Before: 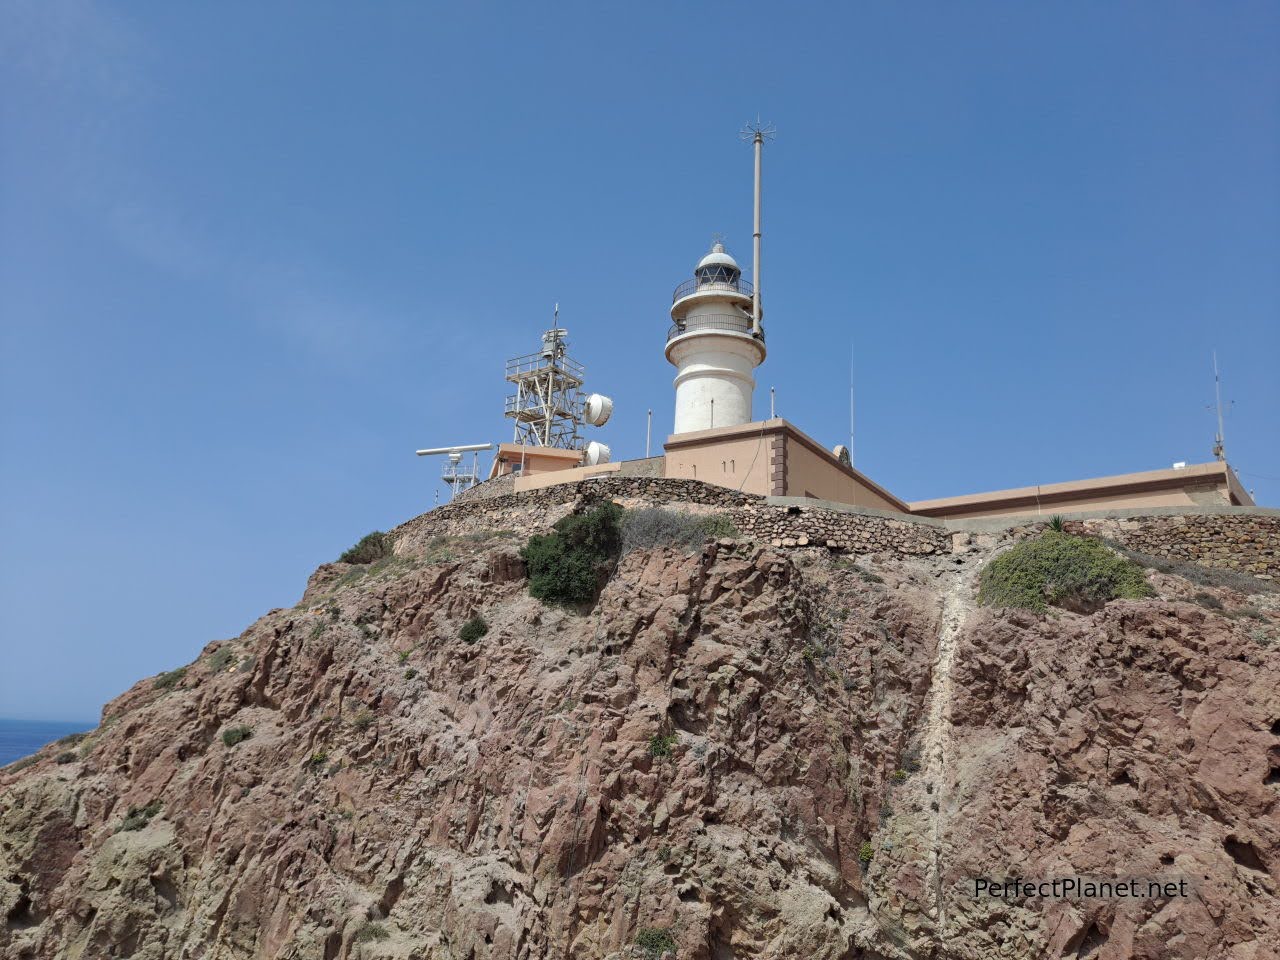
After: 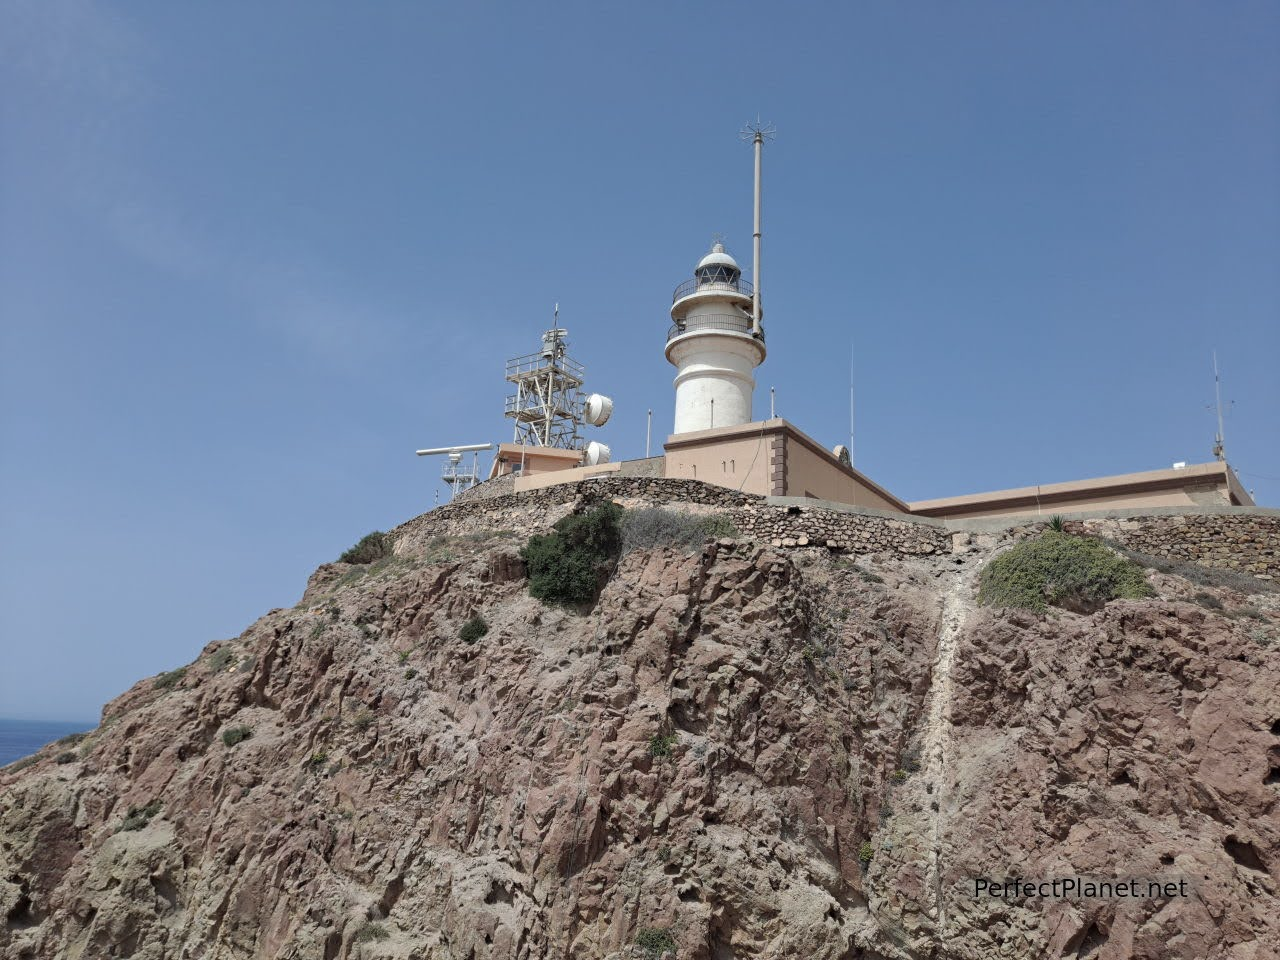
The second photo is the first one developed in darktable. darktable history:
color correction: highlights b* -0.031, saturation 0.794
